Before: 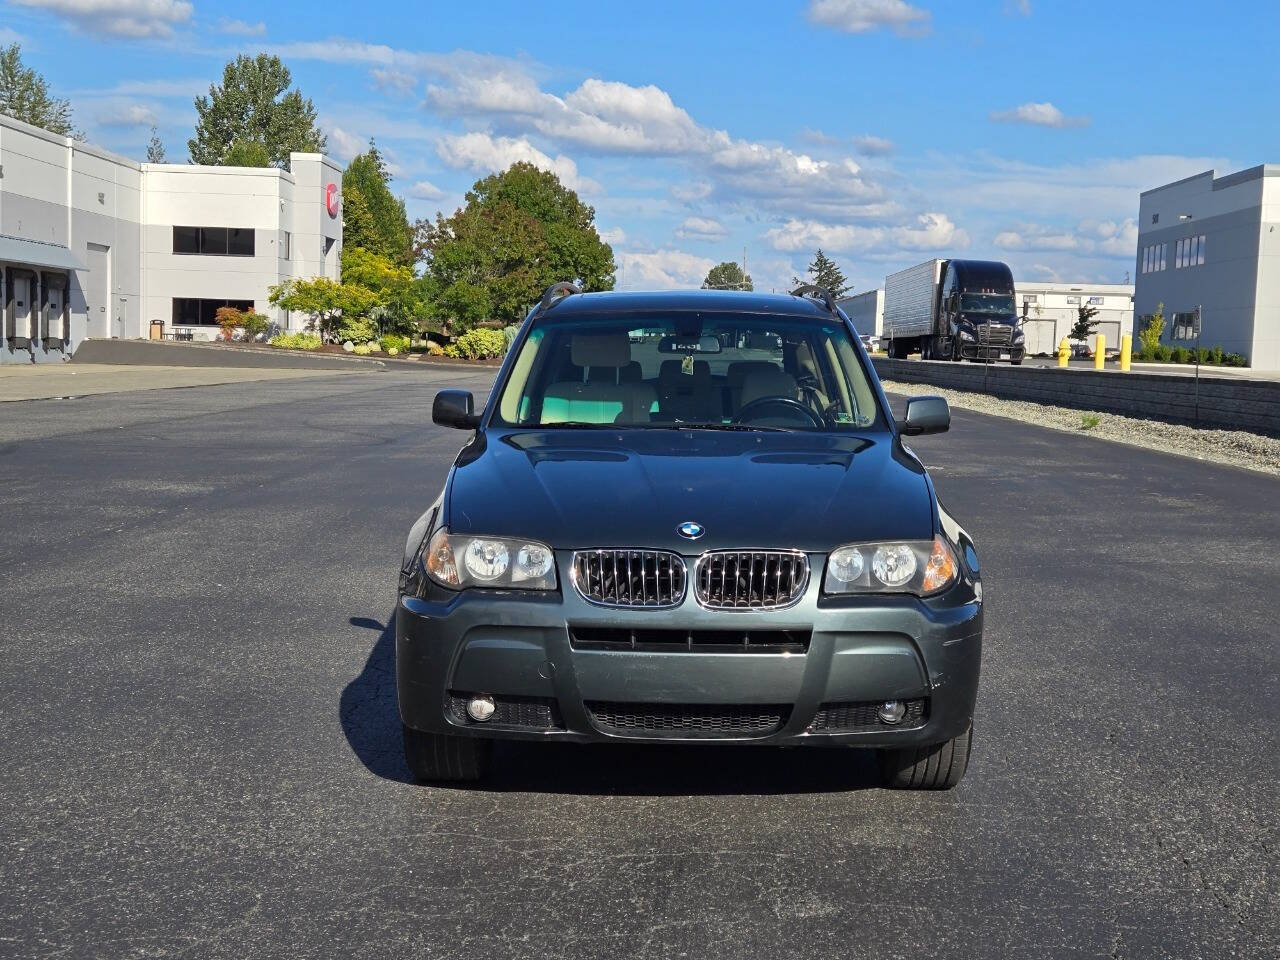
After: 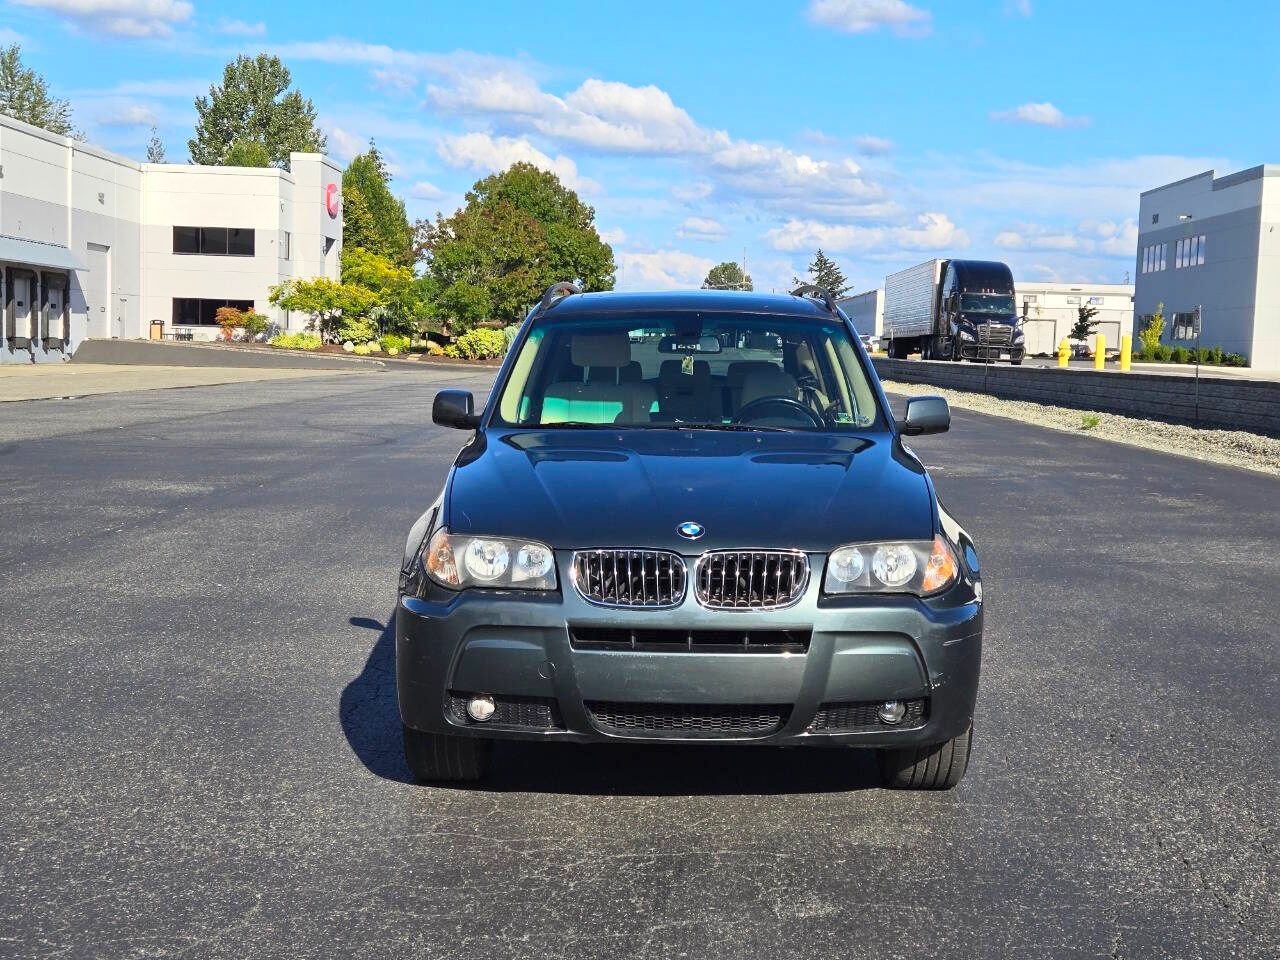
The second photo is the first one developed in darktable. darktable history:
contrast brightness saturation: contrast 0.201, brightness 0.166, saturation 0.221
